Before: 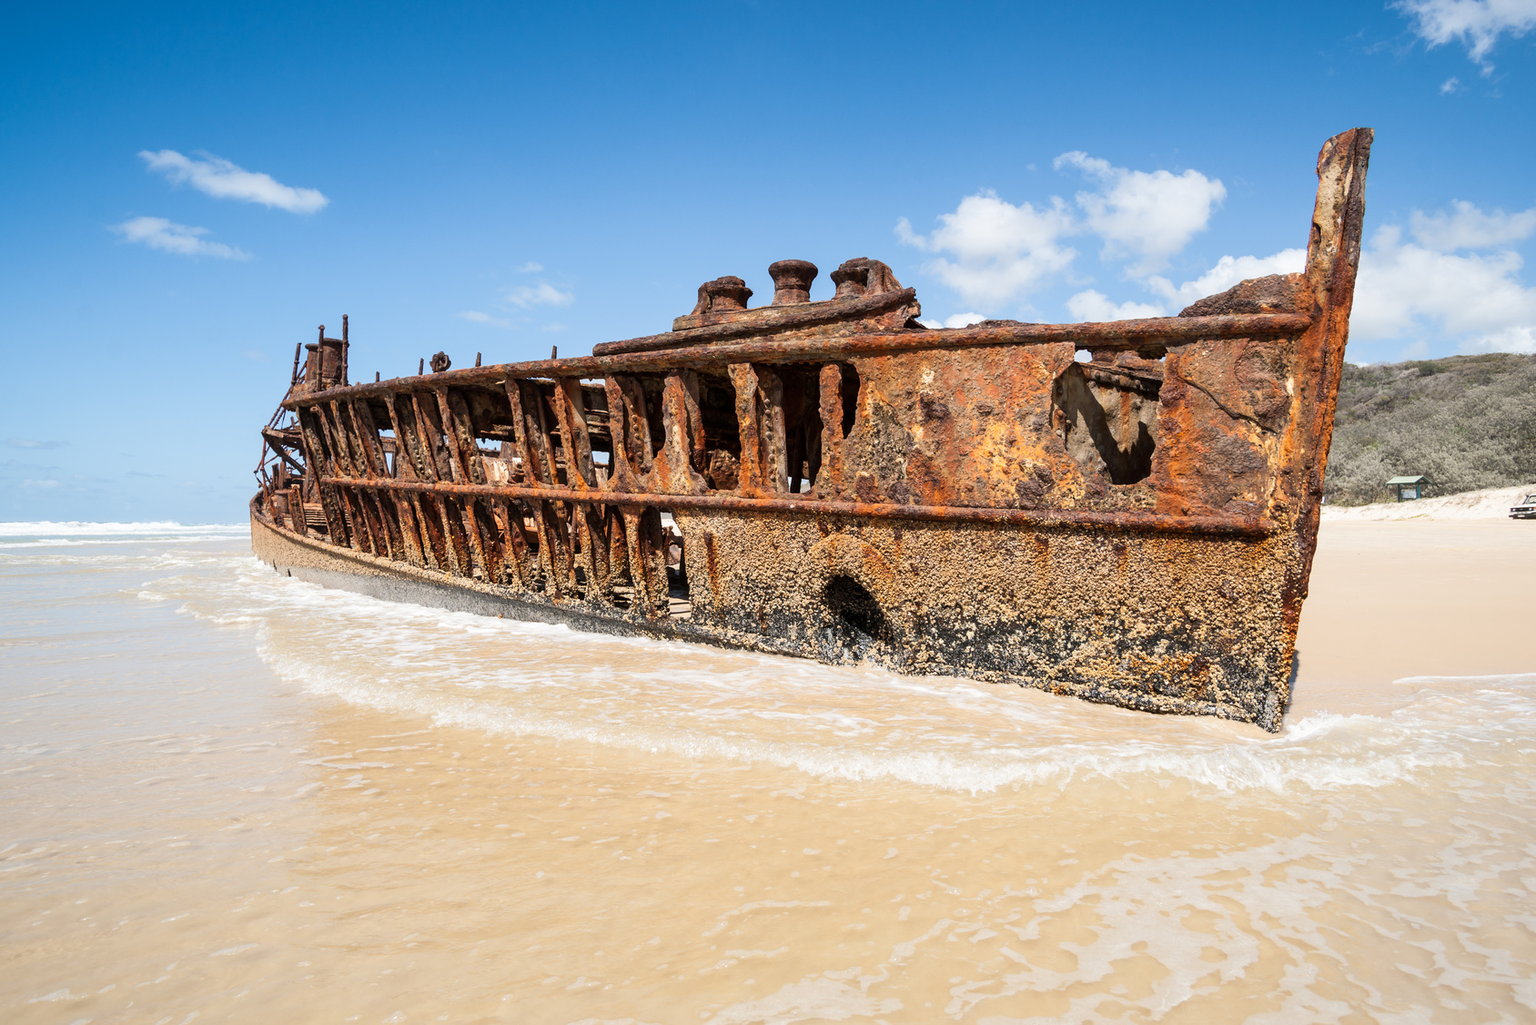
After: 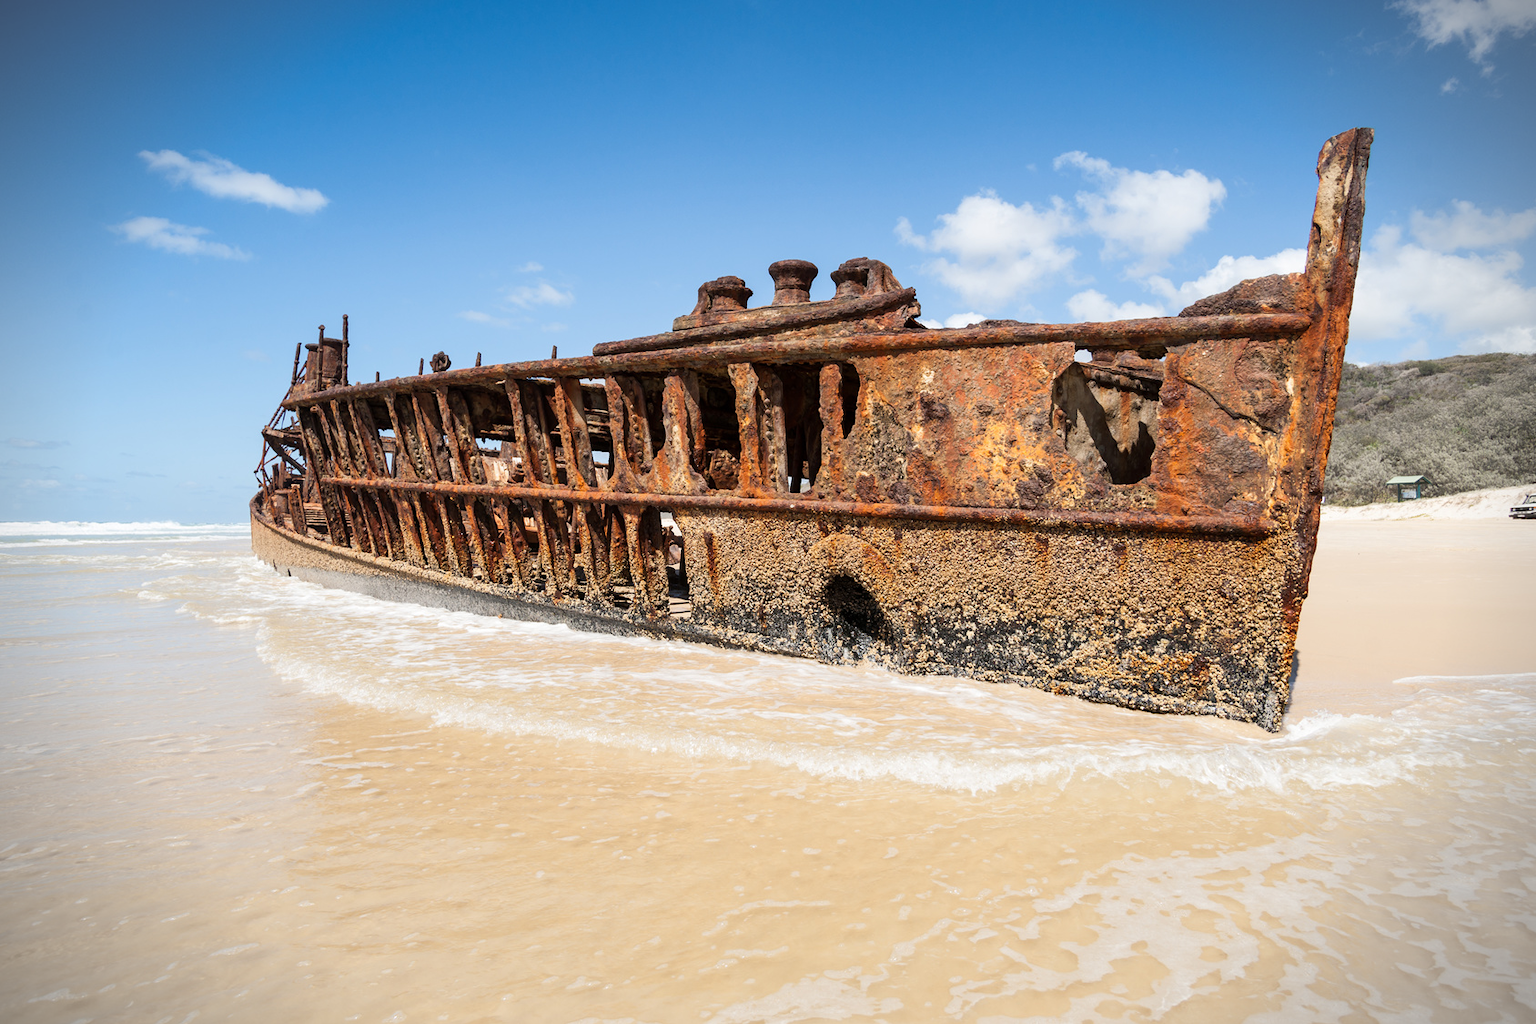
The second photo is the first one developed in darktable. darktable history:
vignetting: fall-off start 88.84%, fall-off radius 44.02%, width/height ratio 1.159, unbound false
